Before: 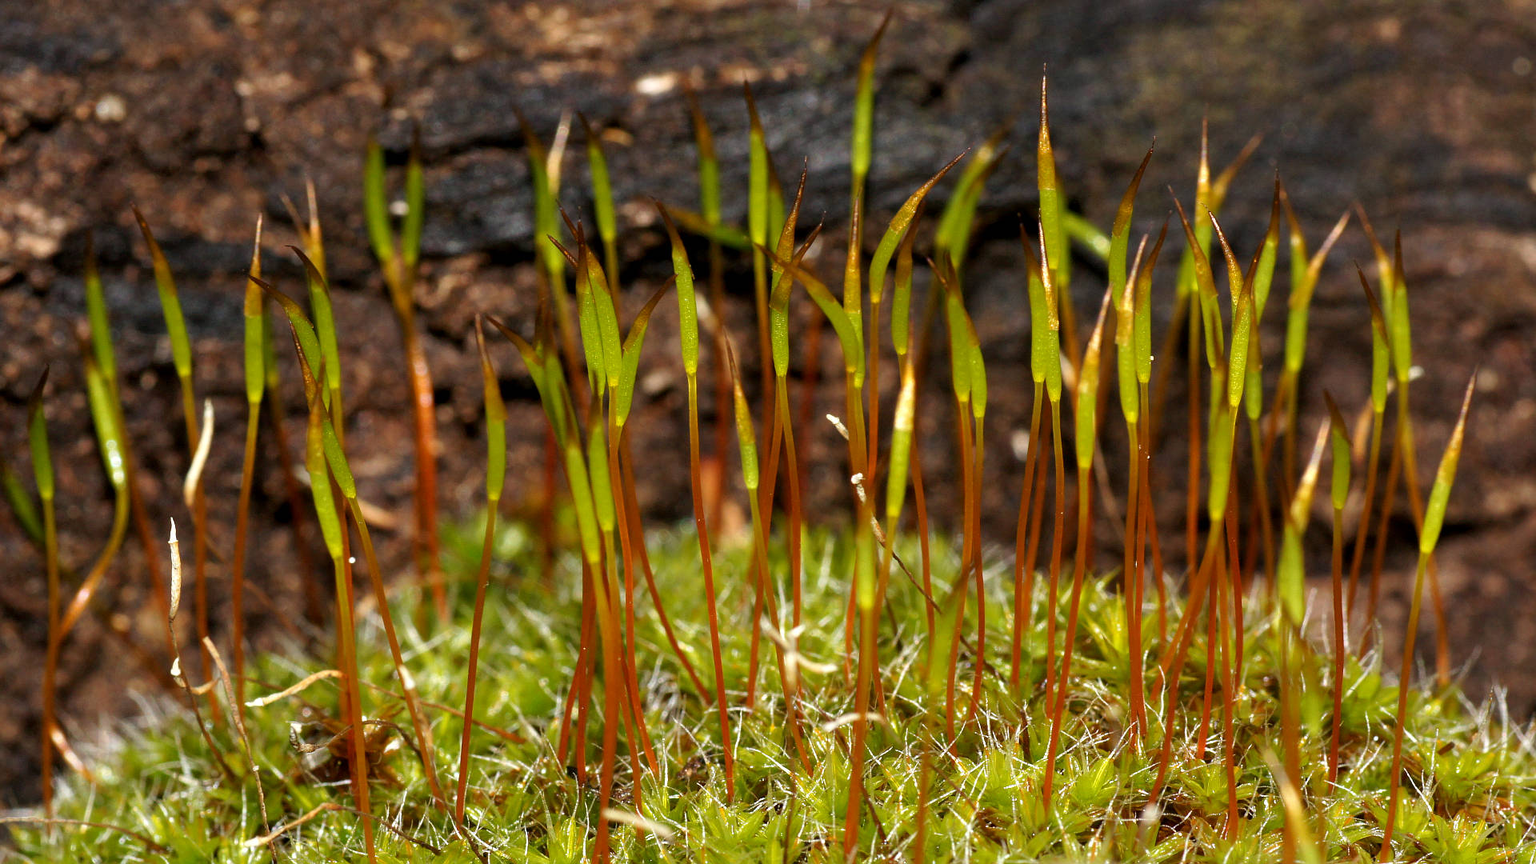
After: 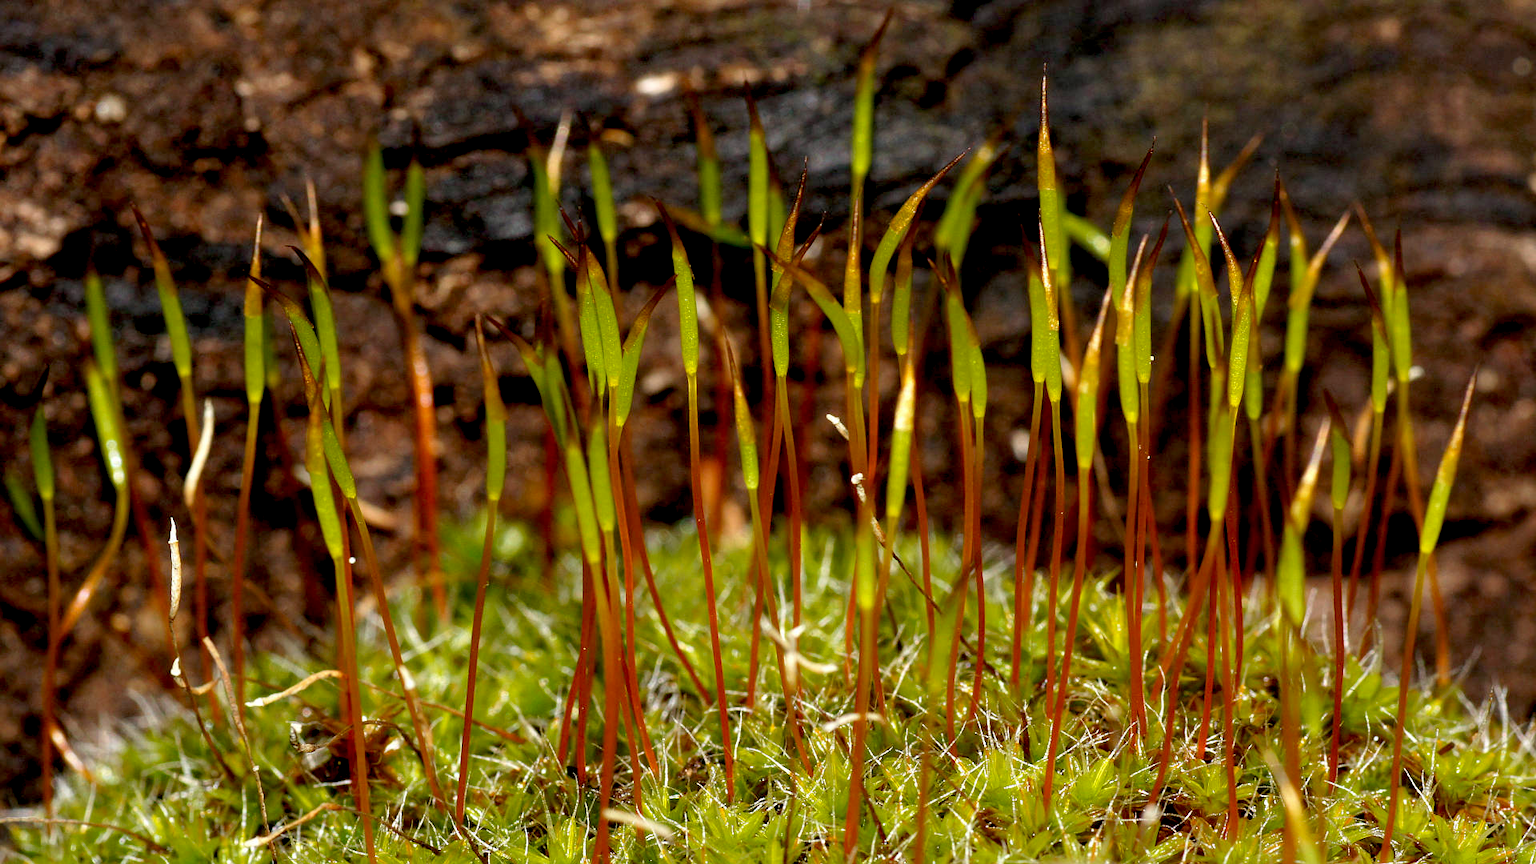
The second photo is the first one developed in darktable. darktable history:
exposure: black level correction 0.017, exposure -0.009 EV, compensate highlight preservation false
